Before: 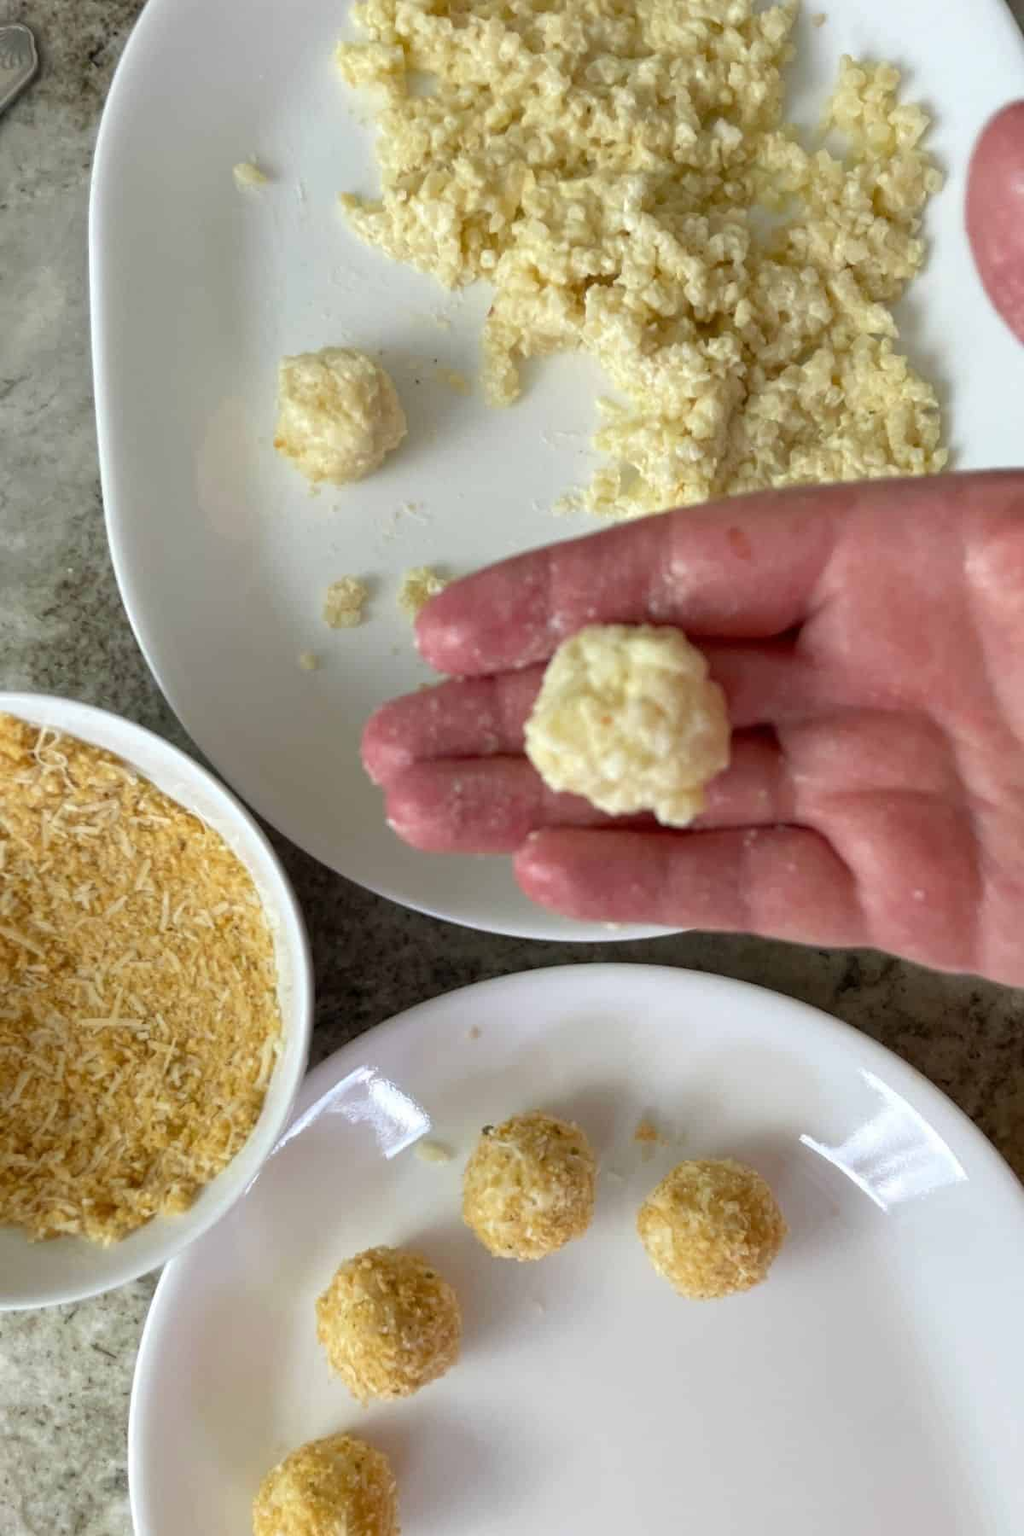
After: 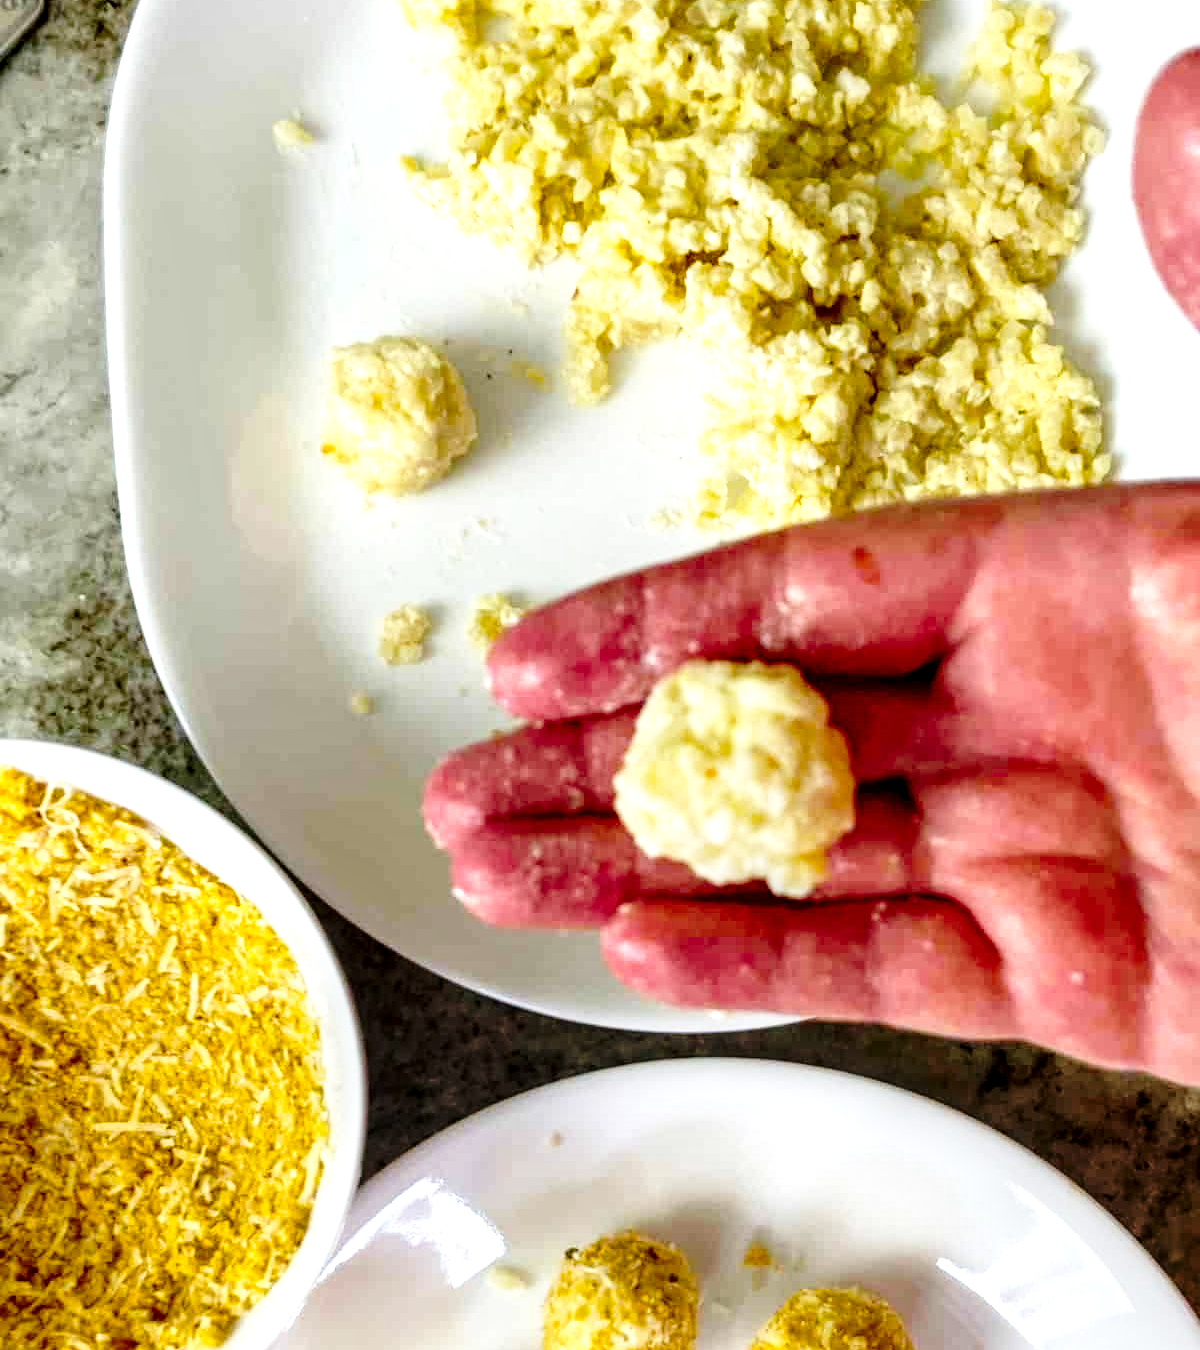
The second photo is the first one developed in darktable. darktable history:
base curve: curves: ch0 [(0, 0) (0.04, 0.03) (0.133, 0.232) (0.448, 0.748) (0.843, 0.968) (1, 1)], preserve colors none
local contrast: detail 160%
crop: top 3.981%, bottom 20.998%
color balance rgb: shadows lift › hue 86.38°, linear chroma grading › global chroma 15.432%, perceptual saturation grading › global saturation 19.846%
